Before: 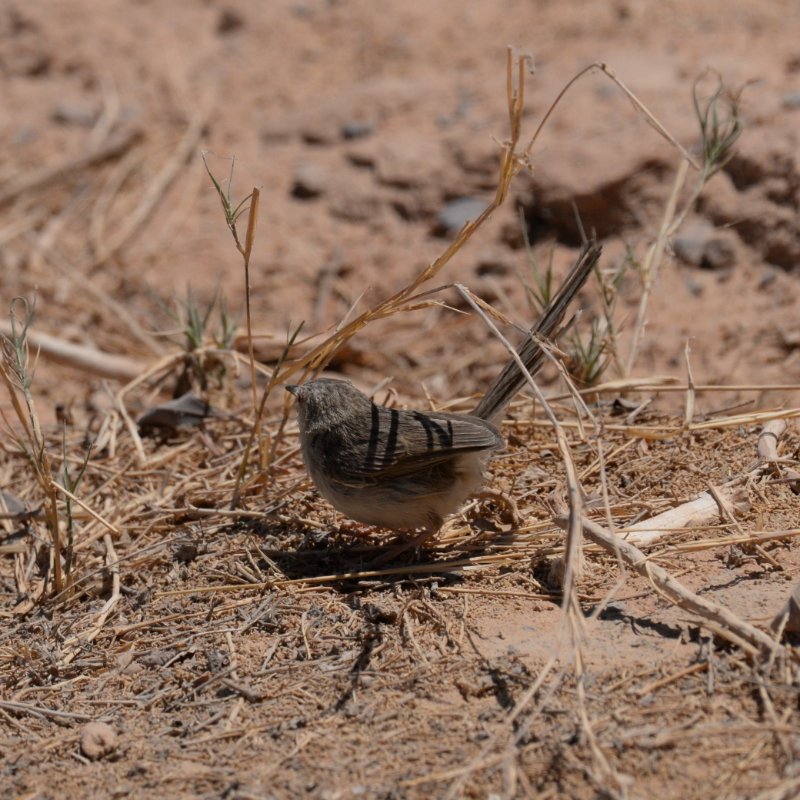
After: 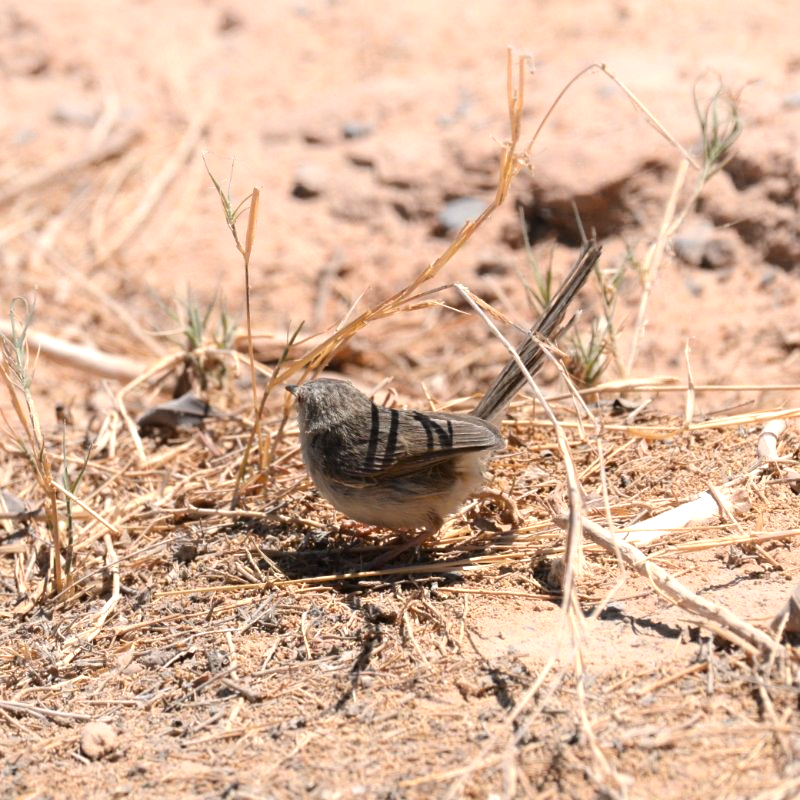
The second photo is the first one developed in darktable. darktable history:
shadows and highlights: shadows -24.28, highlights 49.77, soften with gaussian
exposure: black level correction 0, exposure 1.2 EV, compensate exposure bias true, compensate highlight preservation false
